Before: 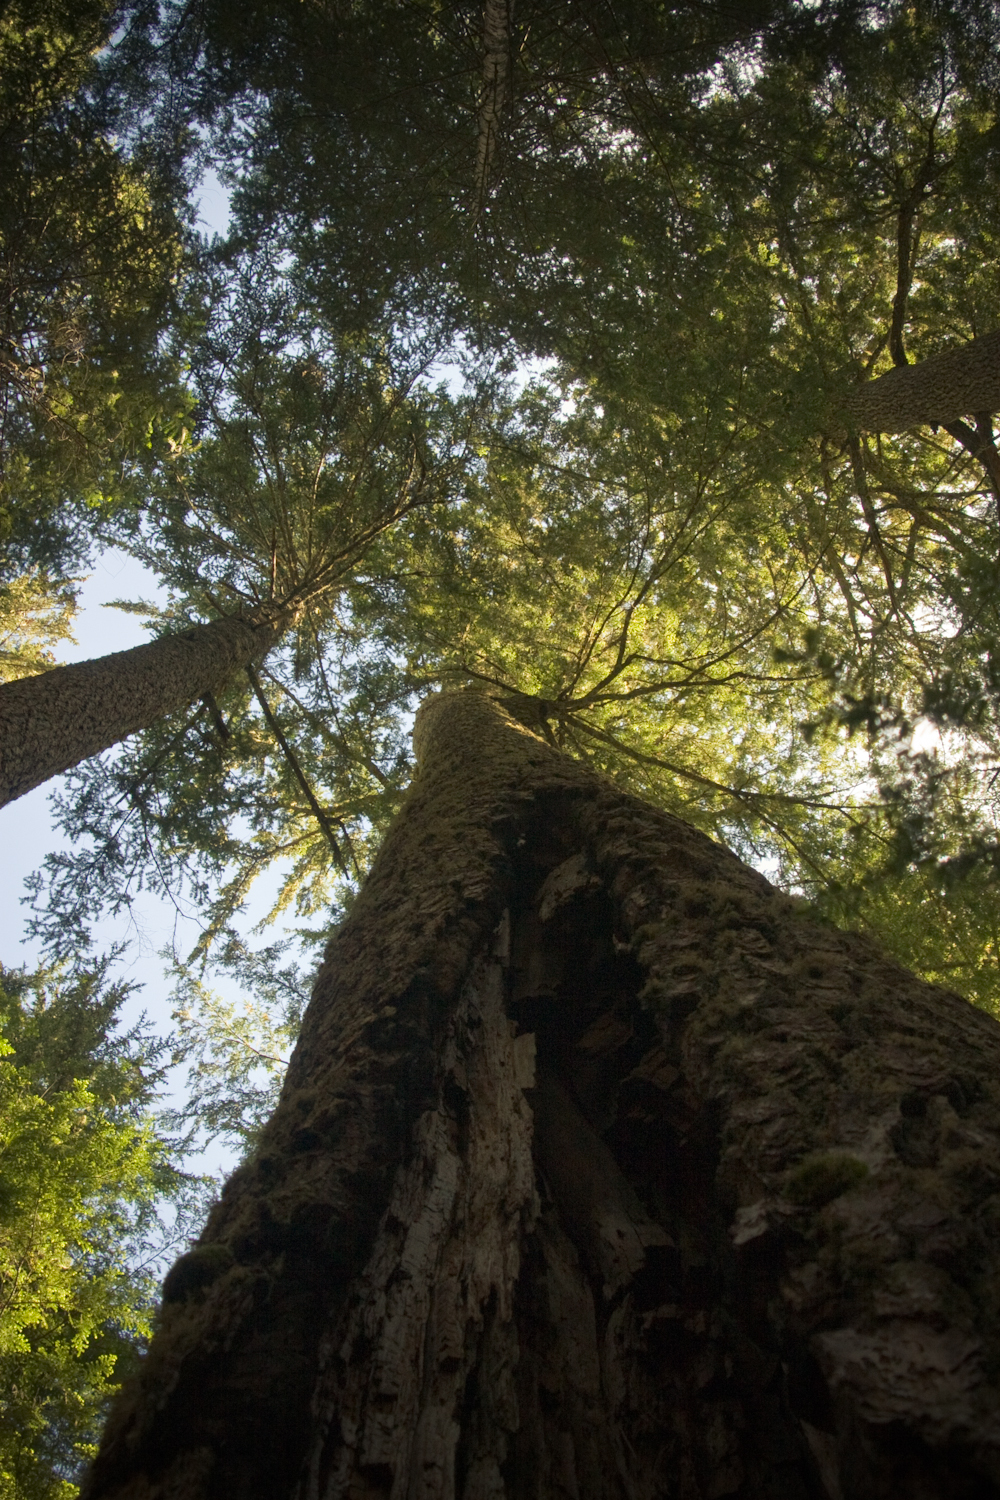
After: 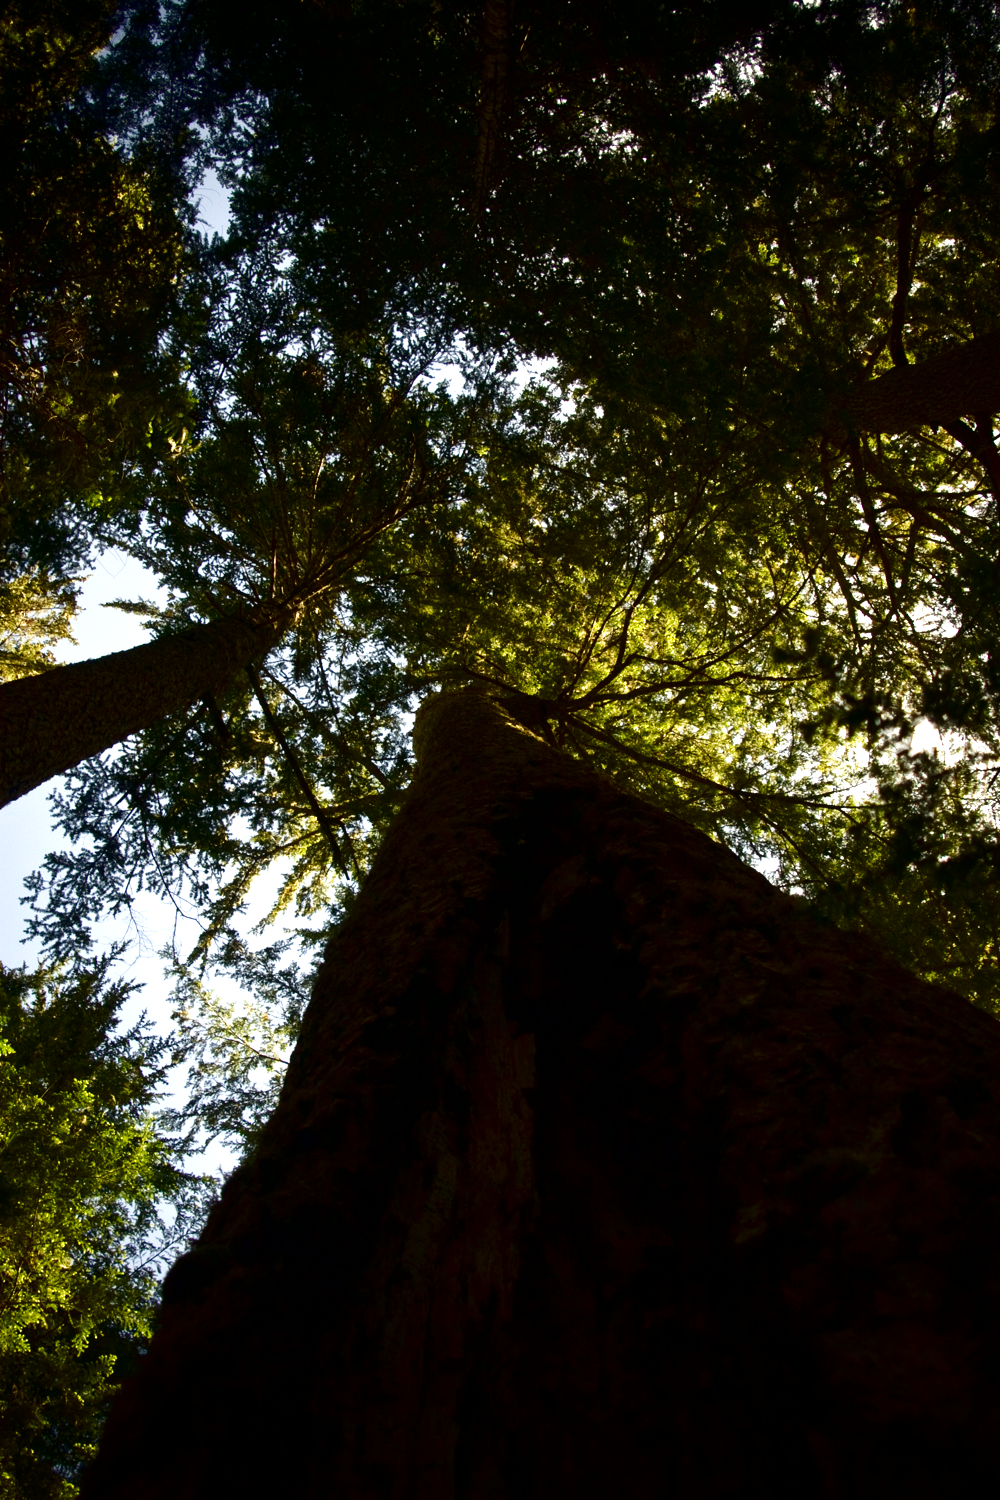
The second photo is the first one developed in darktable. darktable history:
tone equalizer: -8 EV -0.417 EV, -7 EV -0.389 EV, -6 EV -0.333 EV, -5 EV -0.222 EV, -3 EV 0.222 EV, -2 EV 0.333 EV, -1 EV 0.389 EV, +0 EV 0.417 EV, edges refinement/feathering 500, mask exposure compensation -1.57 EV, preserve details no
contrast brightness saturation: contrast 0.09, brightness -0.59, saturation 0.17
